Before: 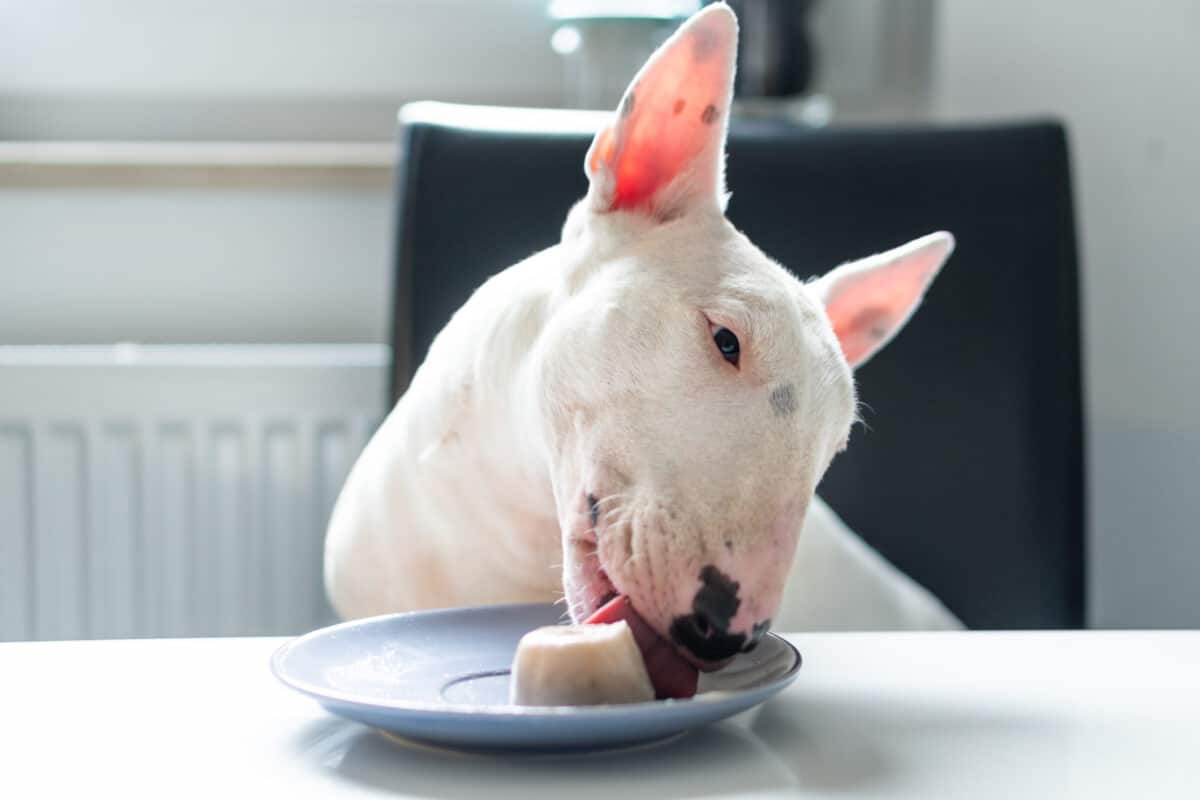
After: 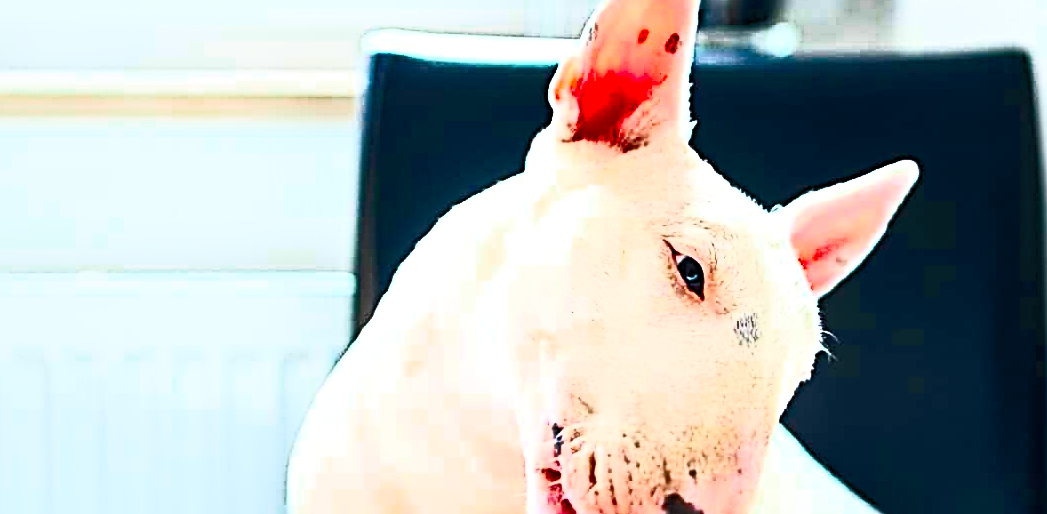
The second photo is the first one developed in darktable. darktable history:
sharpen: radius 3.209, amount 1.742
crop: left 3.069%, top 8.936%, right 9.628%, bottom 26.75%
color zones: curves: ch0 [(0, 0.444) (0.143, 0.442) (0.286, 0.441) (0.429, 0.441) (0.571, 0.441) (0.714, 0.441) (0.857, 0.442) (1, 0.444)]
color balance rgb: linear chroma grading › global chroma 15.202%, perceptual saturation grading › global saturation 27.272%, perceptual saturation grading › highlights -27.87%, perceptual saturation grading › mid-tones 15.911%, perceptual saturation grading › shadows 33.27%, global vibrance 9.534%, contrast 14.85%, saturation formula JzAzBz (2021)
local contrast: highlights 106%, shadows 99%, detail 119%, midtone range 0.2
contrast brightness saturation: contrast 0.841, brightness 0.597, saturation 0.599
